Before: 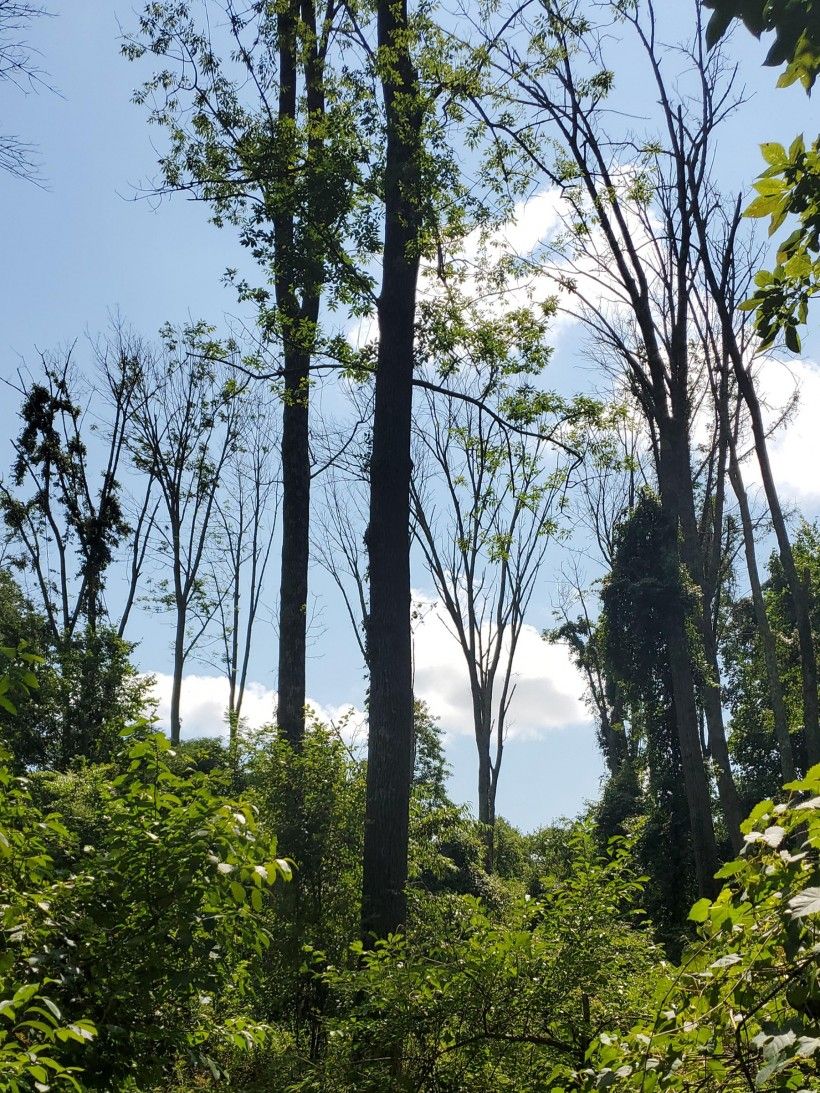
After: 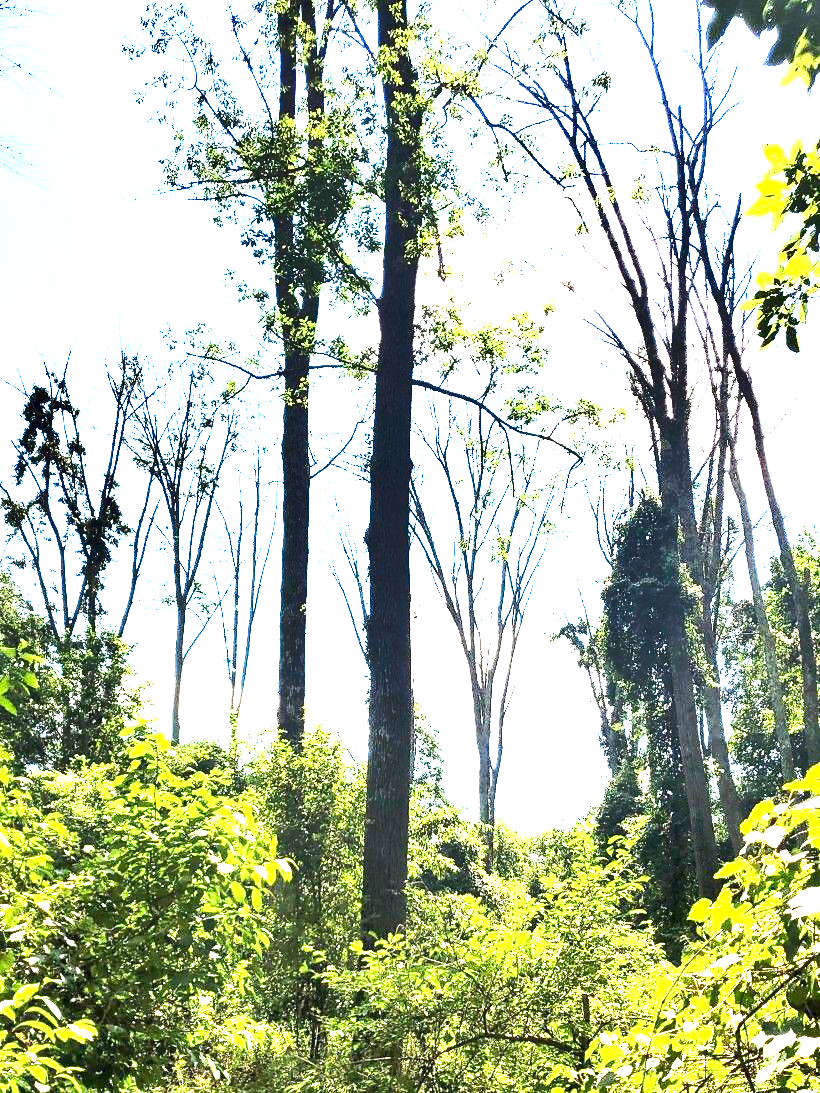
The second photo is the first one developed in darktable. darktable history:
exposure: exposure 3 EV, compensate highlight preservation false
tone equalizer: -8 EV -0.417 EV, -7 EV -0.389 EV, -6 EV -0.333 EV, -5 EV -0.222 EV, -3 EV 0.222 EV, -2 EV 0.333 EV, -1 EV 0.389 EV, +0 EV 0.417 EV, edges refinement/feathering 500, mask exposure compensation -1.57 EV, preserve details no
shadows and highlights: shadows 37.27, highlights -28.18, soften with gaussian
rotate and perspective: crop left 0, crop top 0
